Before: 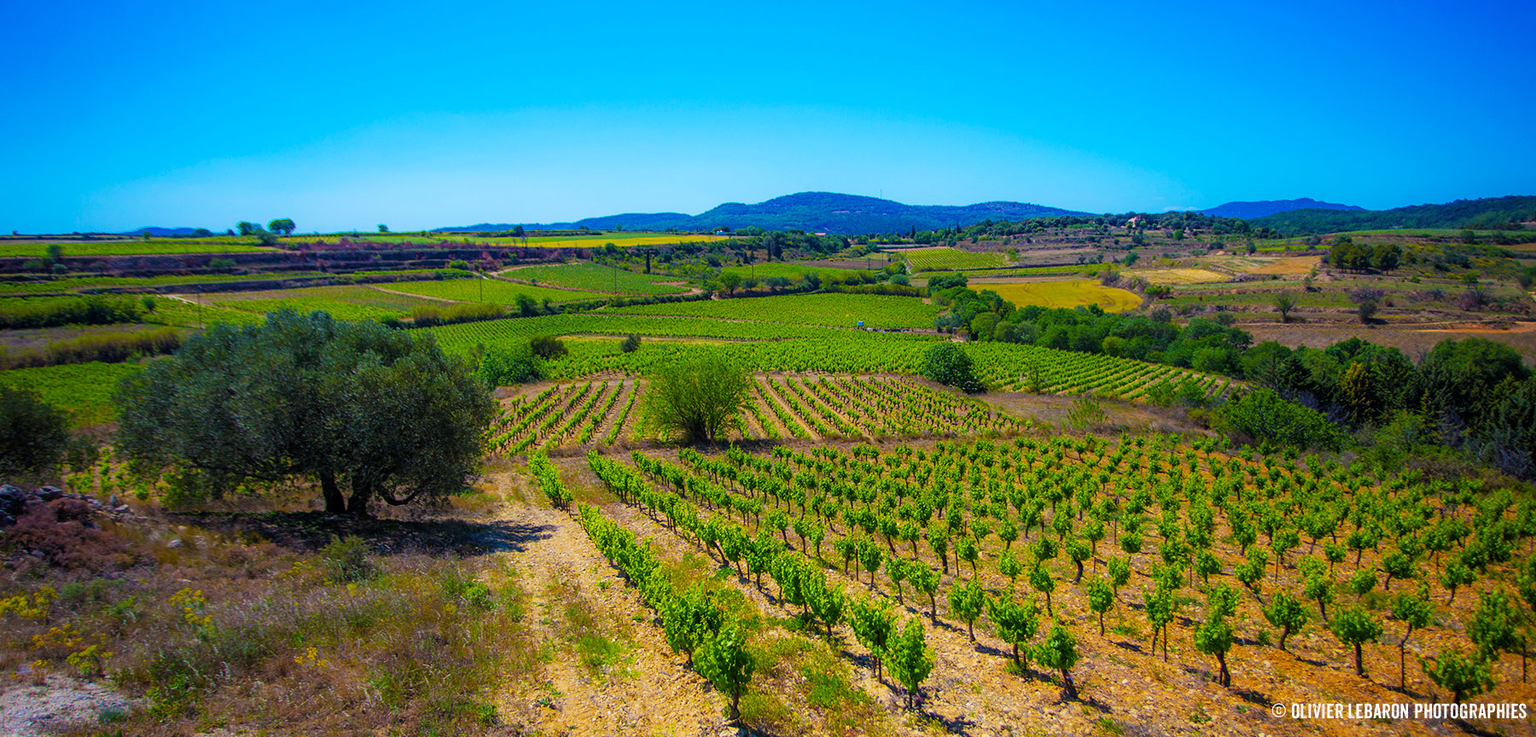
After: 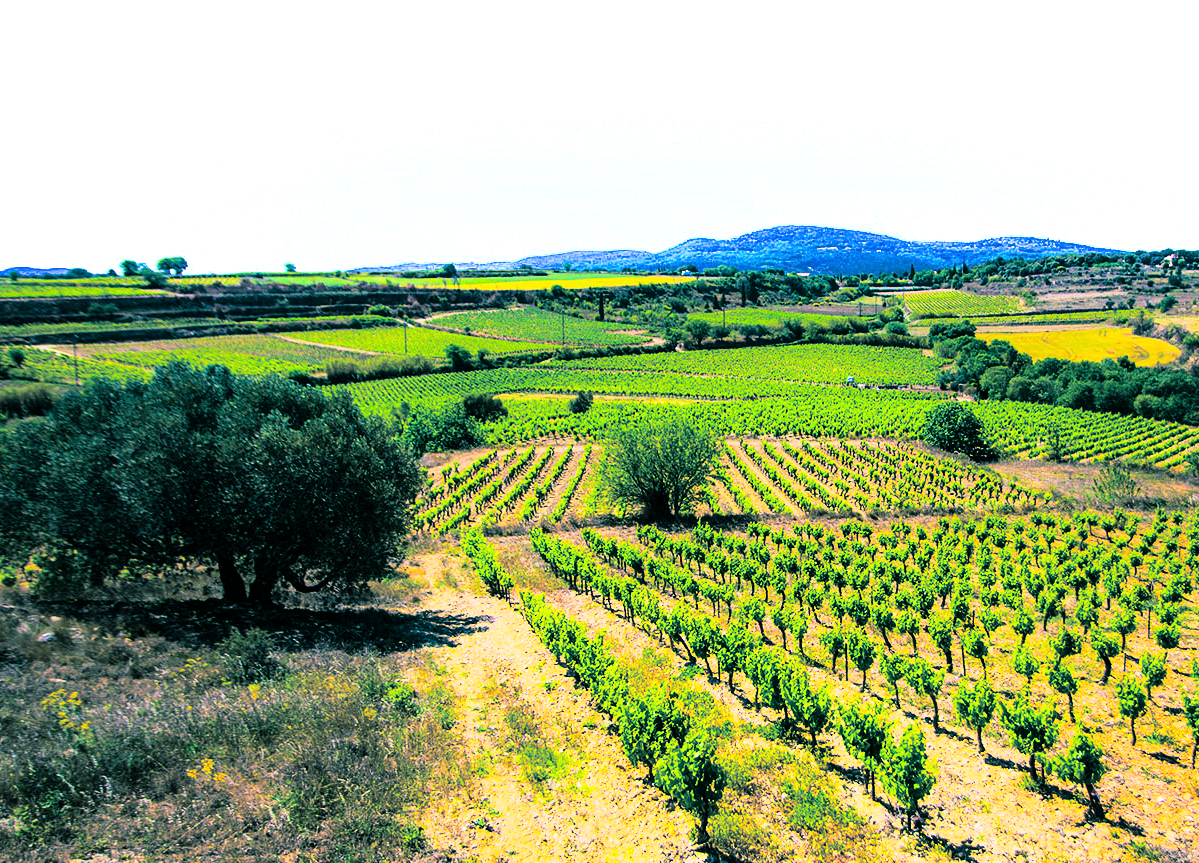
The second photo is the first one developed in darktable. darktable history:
rgb curve: curves: ch0 [(0, 0) (0.21, 0.15) (0.24, 0.21) (0.5, 0.75) (0.75, 0.96) (0.89, 0.99) (1, 1)]; ch1 [(0, 0.02) (0.21, 0.13) (0.25, 0.2) (0.5, 0.67) (0.75, 0.9) (0.89, 0.97) (1, 1)]; ch2 [(0, 0.02) (0.21, 0.13) (0.25, 0.2) (0.5, 0.67) (0.75, 0.9) (0.89, 0.97) (1, 1)], compensate middle gray true
crop and rotate: left 8.786%, right 24.548%
split-toning: shadows › hue 183.6°, shadows › saturation 0.52, highlights › hue 0°, highlights › saturation 0
